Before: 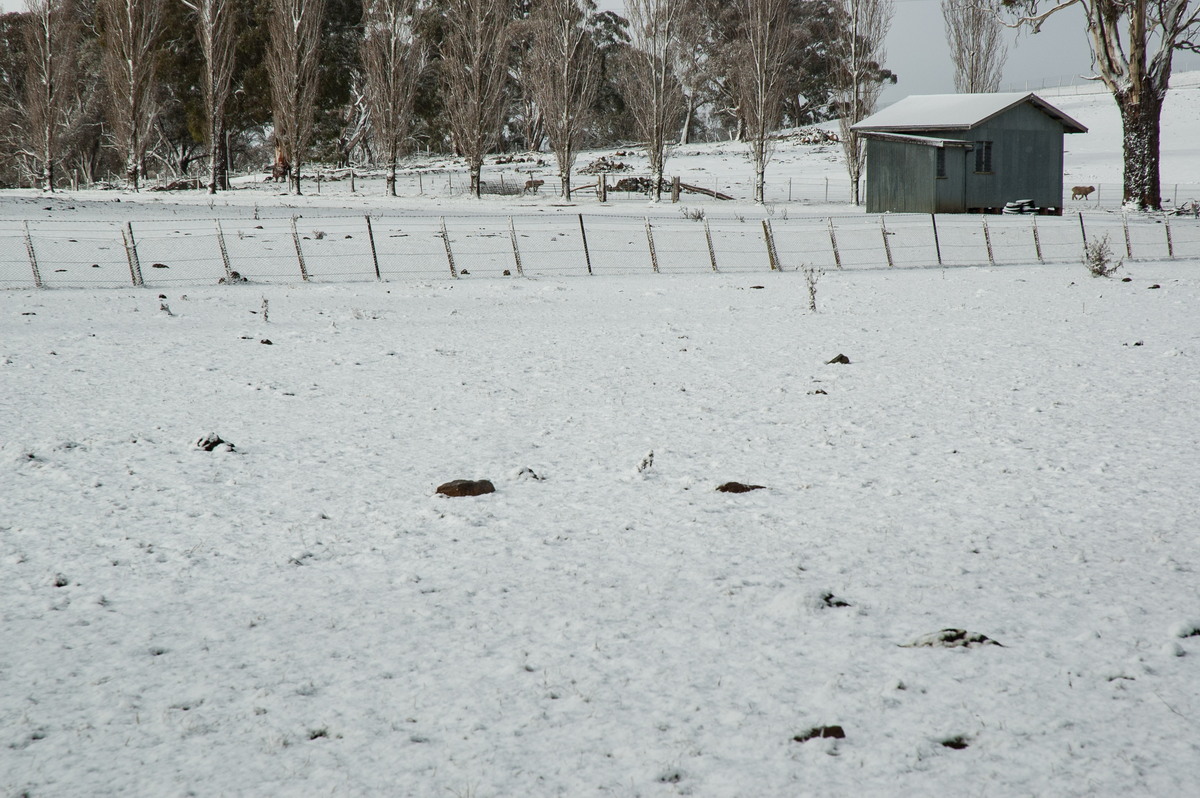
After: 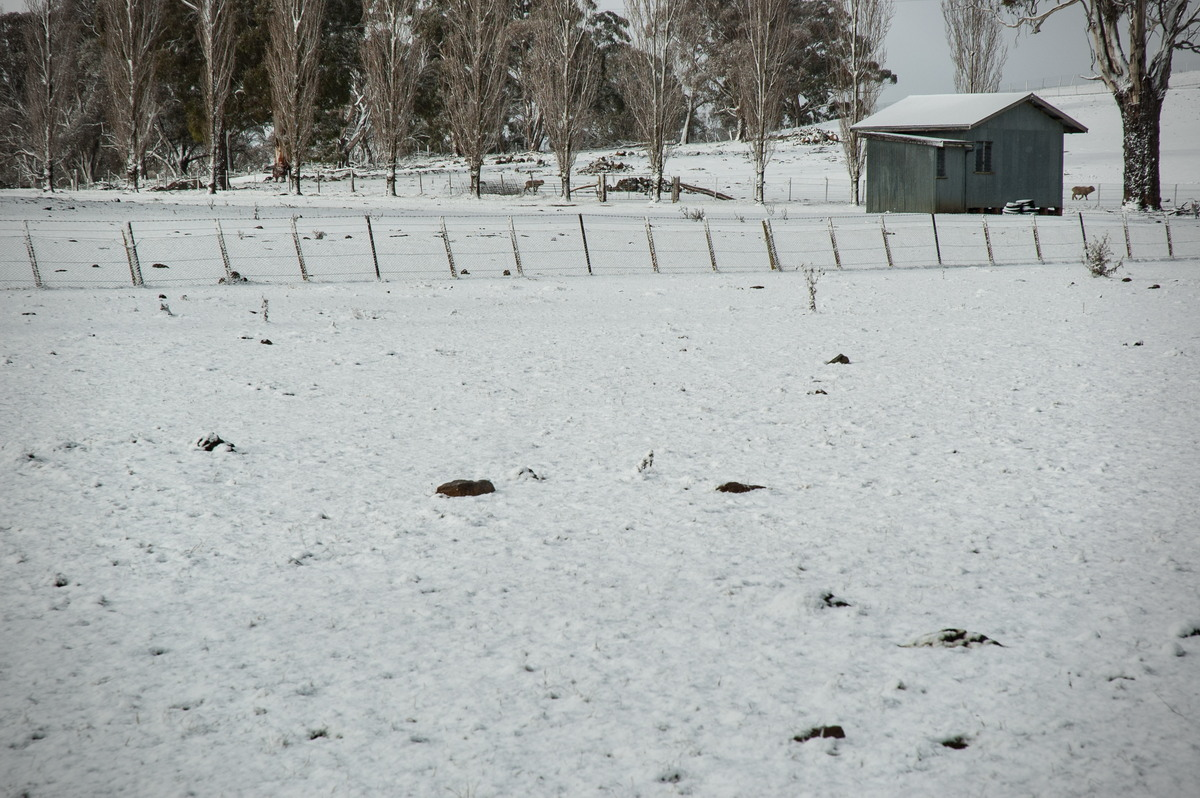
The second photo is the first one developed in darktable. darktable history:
vignetting: fall-off radius 45.91%
